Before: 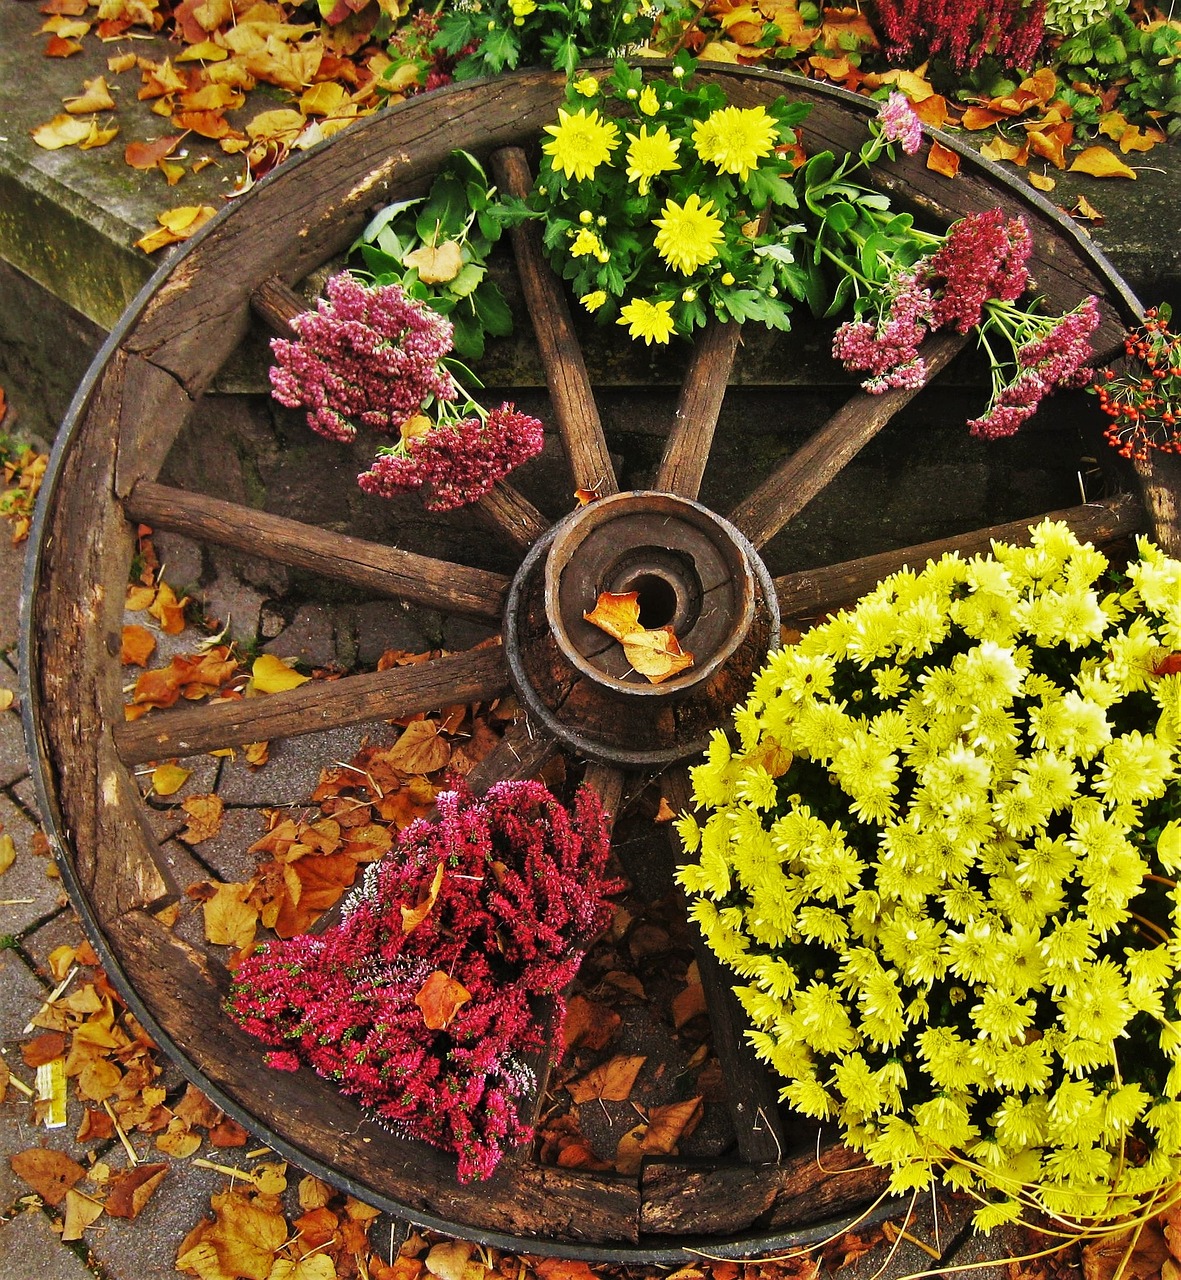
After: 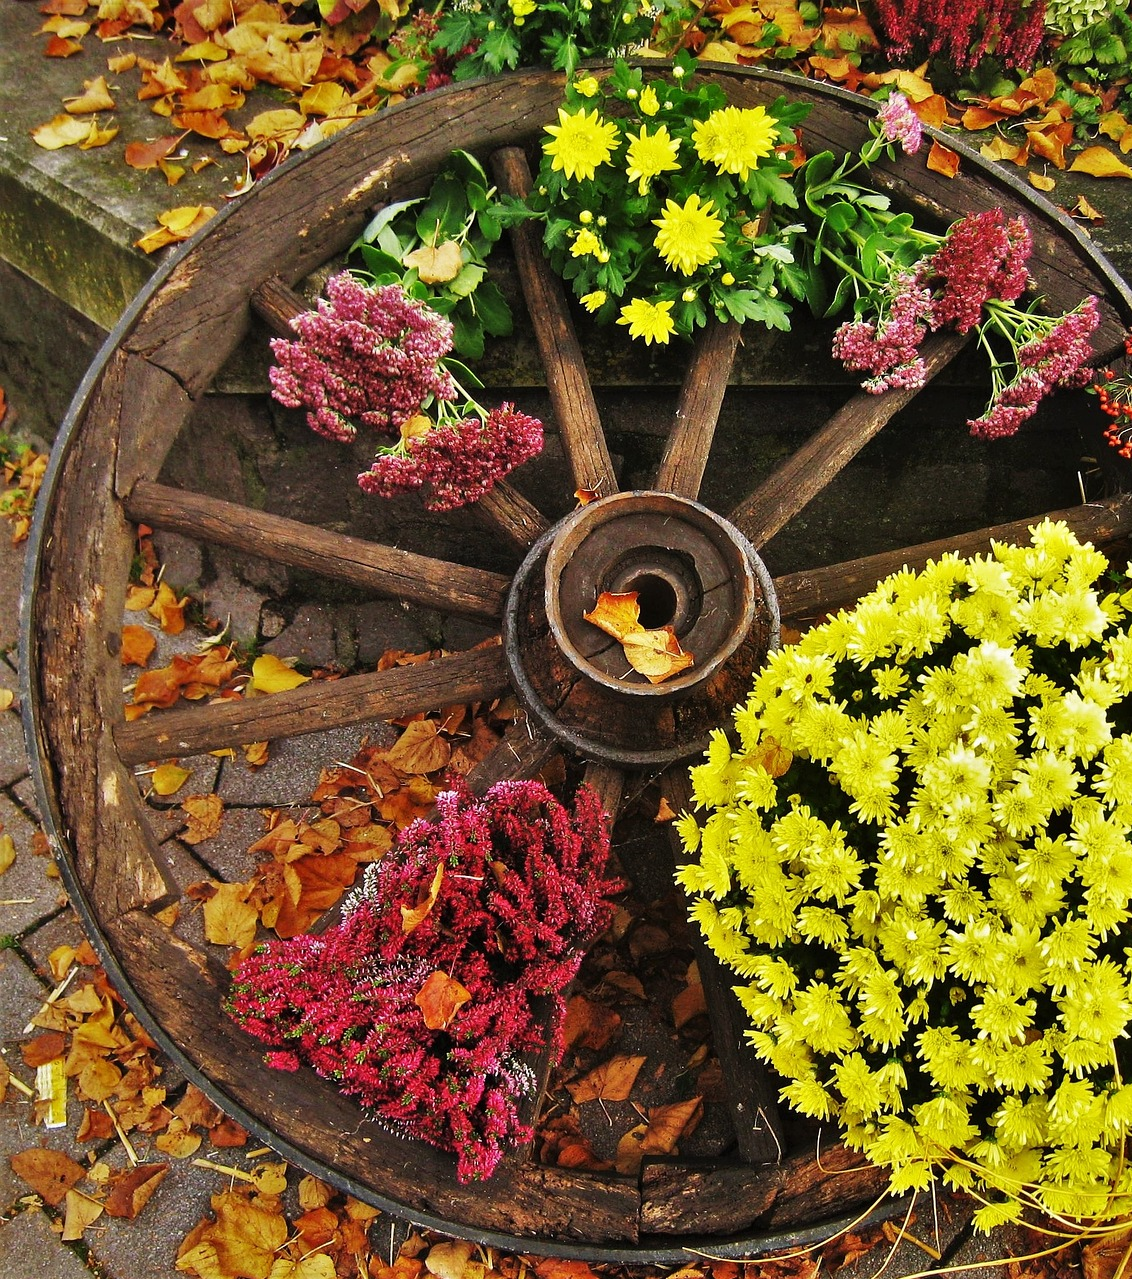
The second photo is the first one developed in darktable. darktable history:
crop: right 4.126%, bottom 0.031%
tone equalizer: on, module defaults
